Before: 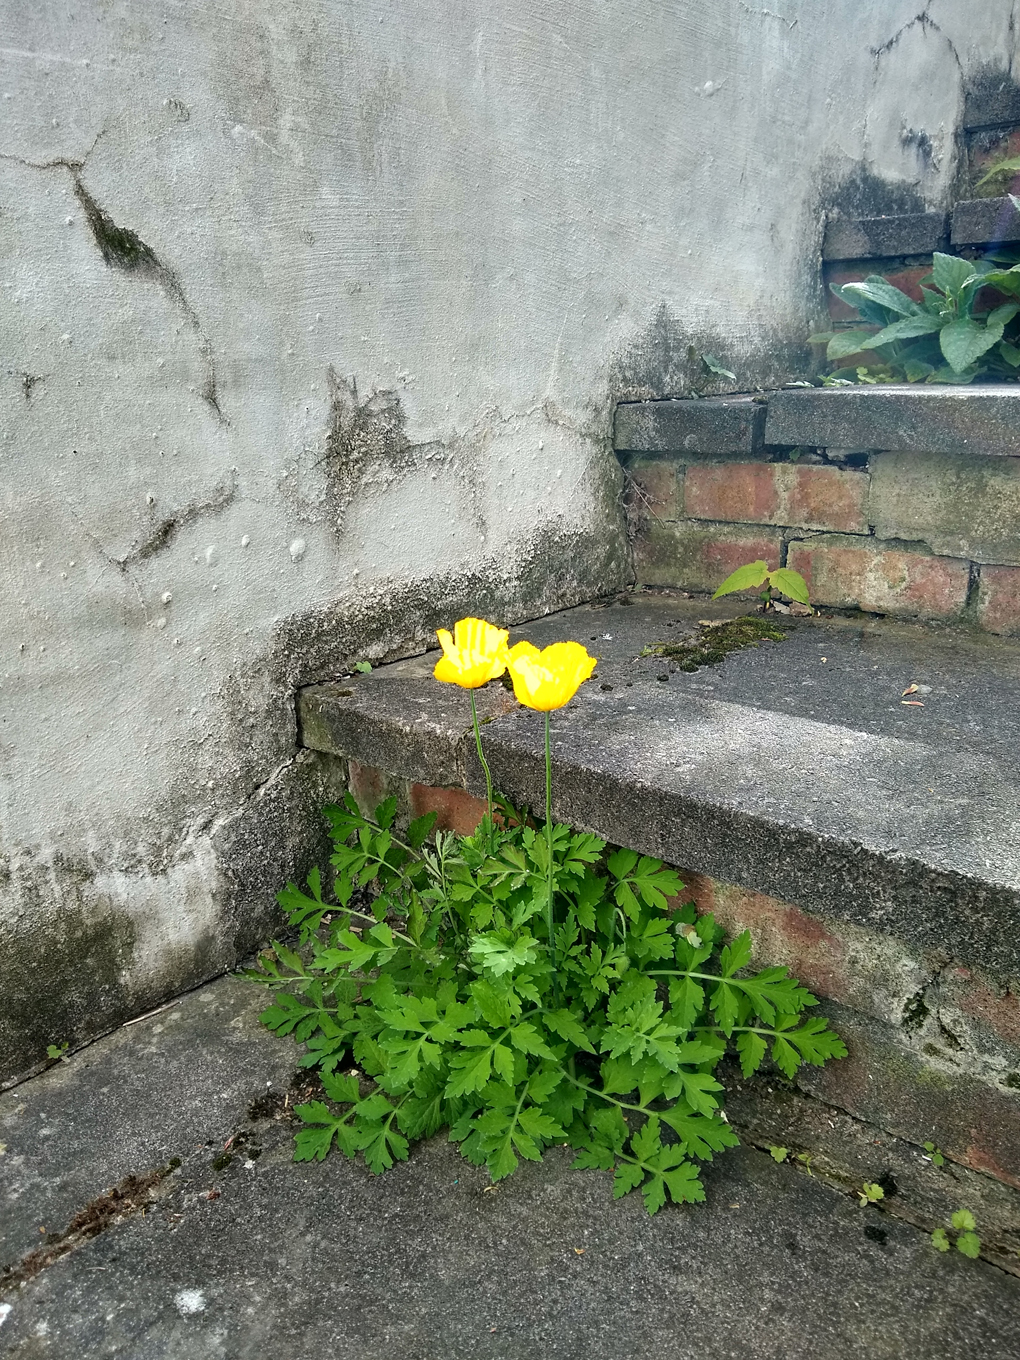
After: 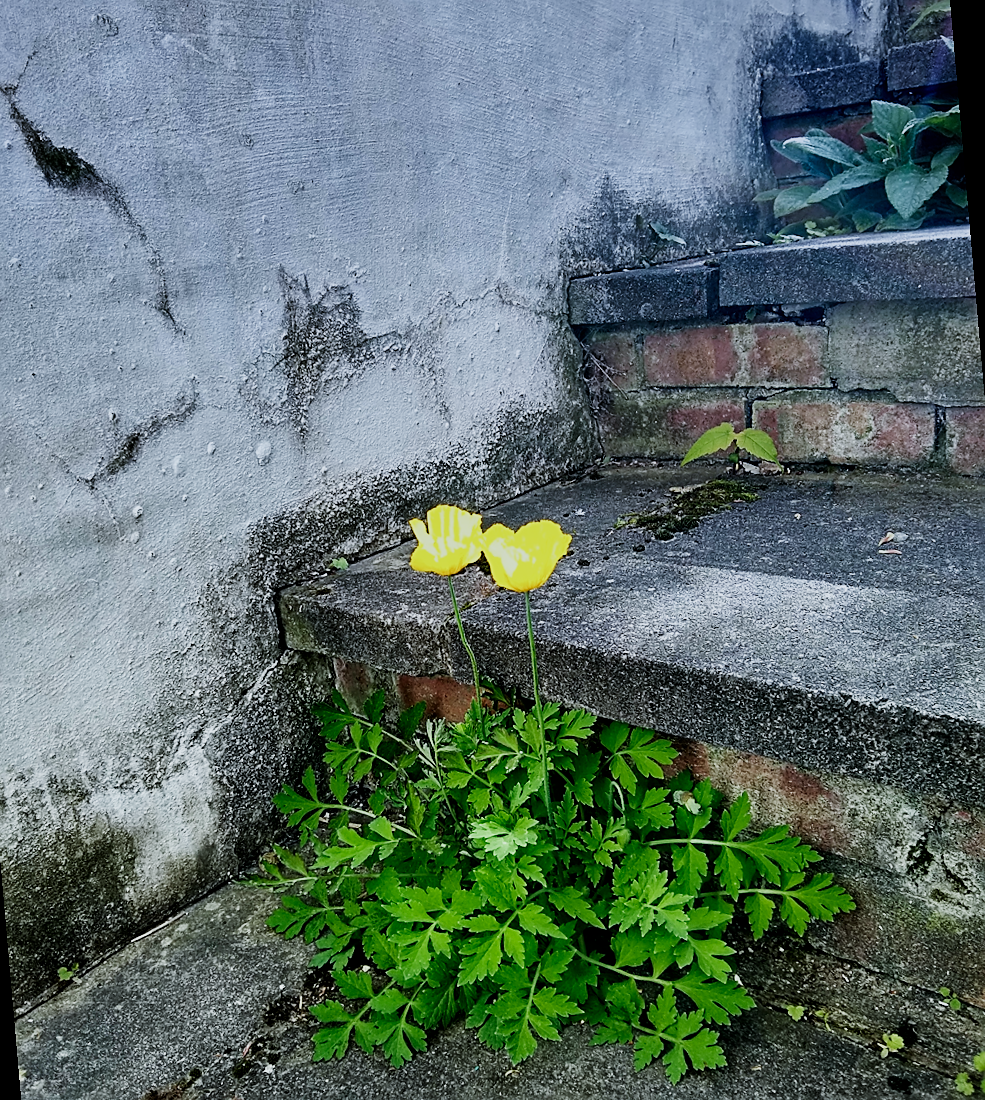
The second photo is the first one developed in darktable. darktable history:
sharpen: on, module defaults
local contrast: mode bilateral grid, contrast 20, coarseness 50, detail 120%, midtone range 0.2
white balance: red 0.925, blue 1.046
rotate and perspective: rotation -5°, crop left 0.05, crop right 0.952, crop top 0.11, crop bottom 0.89
sigmoid: contrast 1.7, skew -0.2, preserve hue 0%, red attenuation 0.1, red rotation 0.035, green attenuation 0.1, green rotation -0.017, blue attenuation 0.15, blue rotation -0.052, base primaries Rec2020
graduated density: hue 238.83°, saturation 50%
crop and rotate: left 2.536%, right 1.107%, bottom 2.246%
